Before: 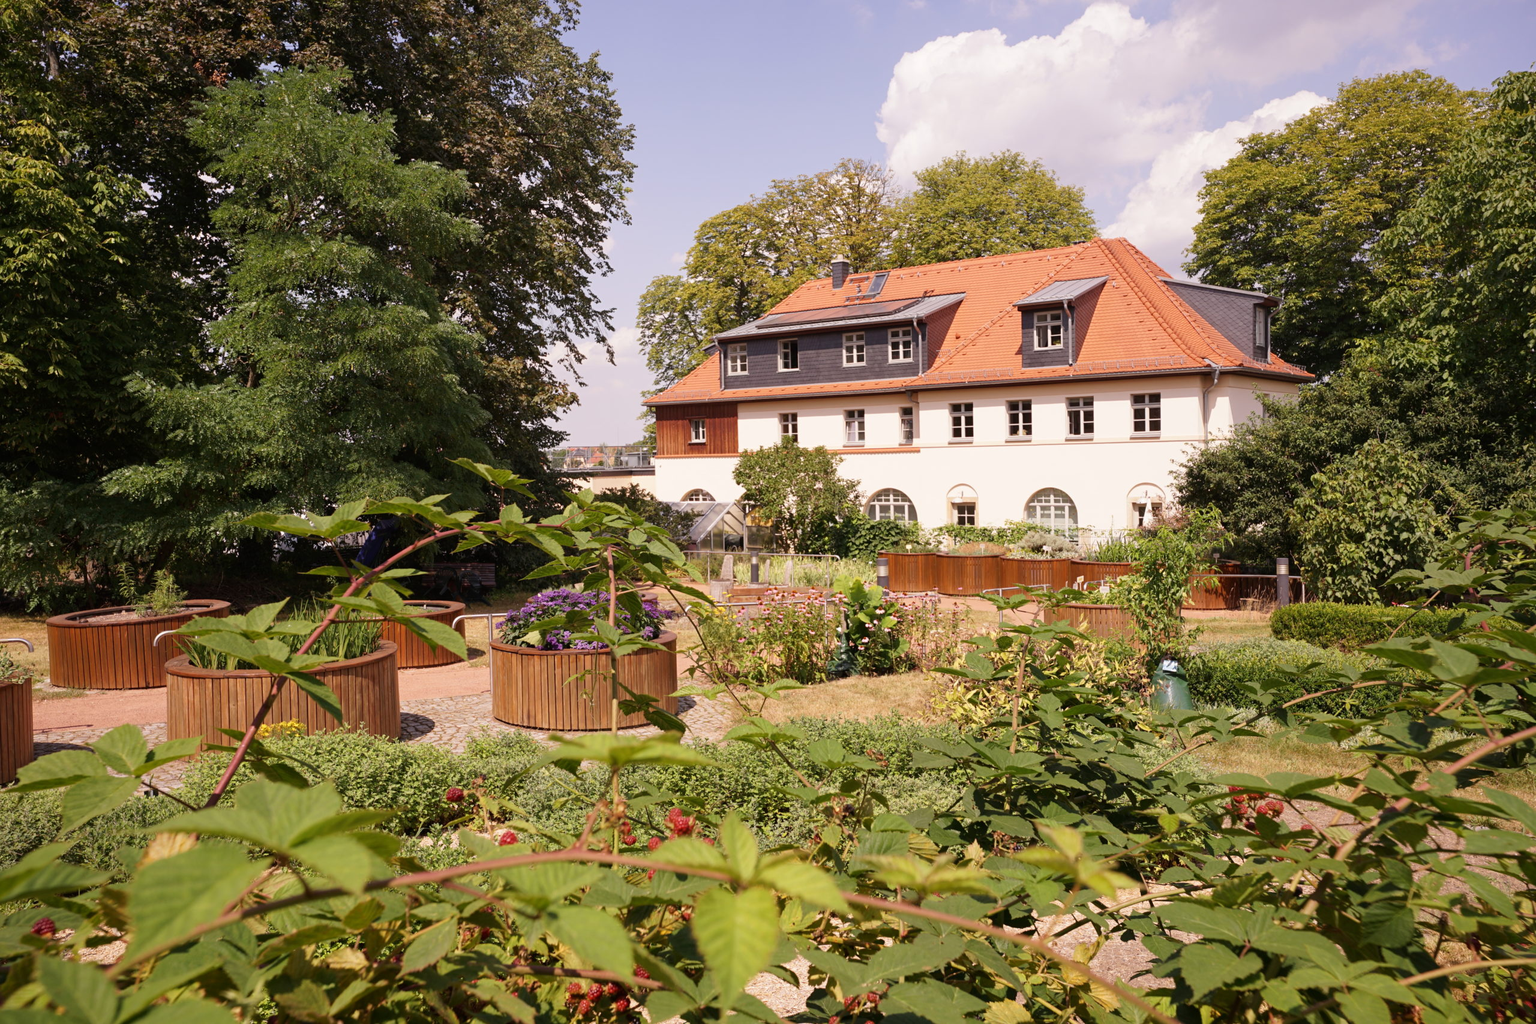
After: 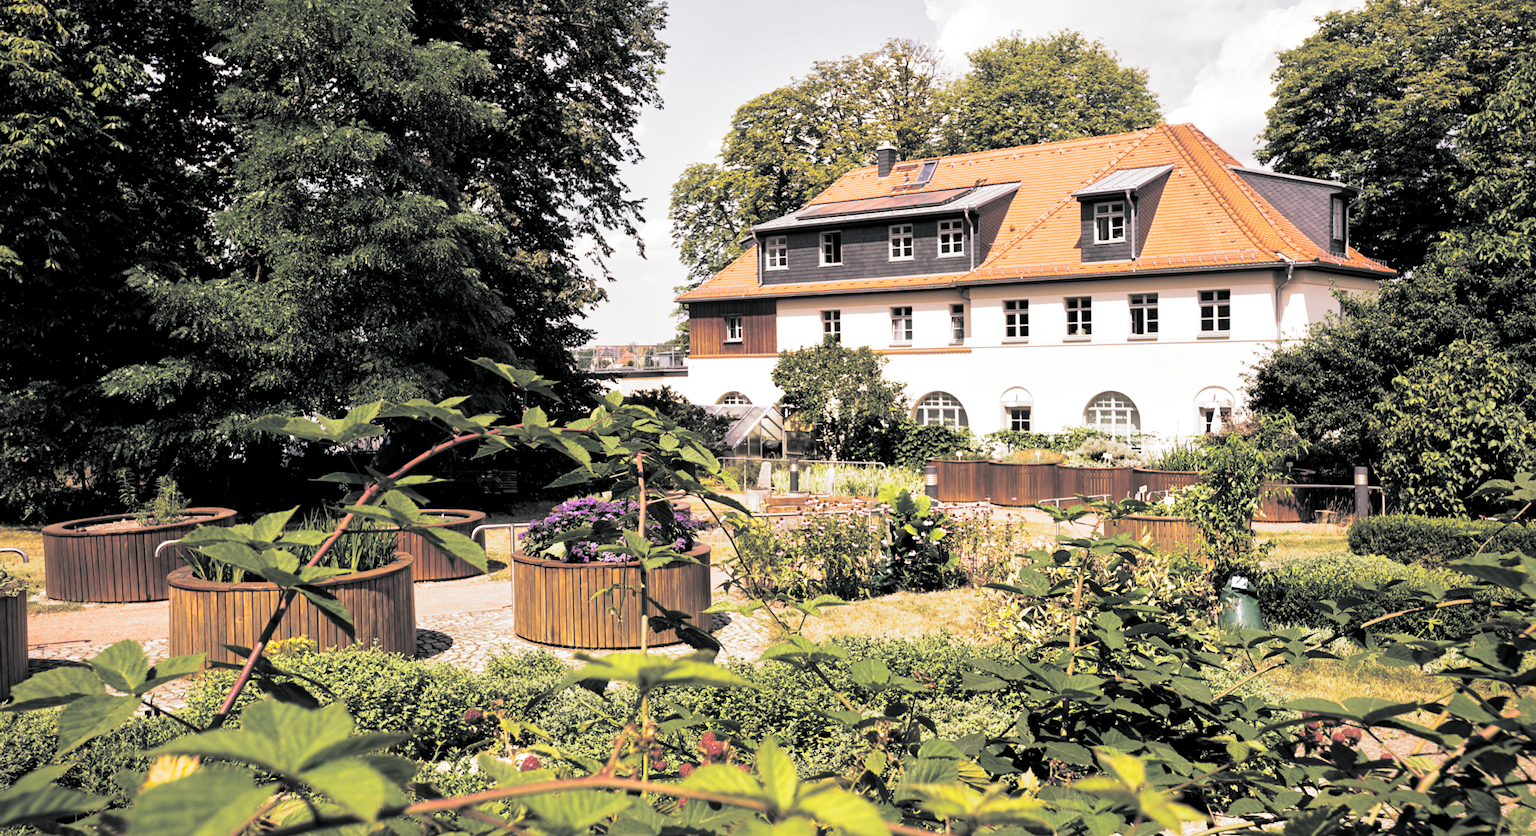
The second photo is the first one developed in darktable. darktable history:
color balance rgb: linear chroma grading › global chroma 13.3%, global vibrance 41.49%
local contrast: mode bilateral grid, contrast 20, coarseness 50, detail 159%, midtone range 0.2
crop and rotate: angle 0.03°, top 11.643%, right 5.651%, bottom 11.189%
filmic rgb: middle gray luminance 12.74%, black relative exposure -10.13 EV, white relative exposure 3.47 EV, threshold 6 EV, target black luminance 0%, hardness 5.74, latitude 44.69%, contrast 1.221, highlights saturation mix 5%, shadows ↔ highlights balance 26.78%, add noise in highlights 0, preserve chrominance no, color science v3 (2019), use custom middle-gray values true, iterations of high-quality reconstruction 0, contrast in highlights soft, enable highlight reconstruction true
rotate and perspective: rotation 0.192°, lens shift (horizontal) -0.015, crop left 0.005, crop right 0.996, crop top 0.006, crop bottom 0.99
split-toning: shadows › hue 190.8°, shadows › saturation 0.05, highlights › hue 54°, highlights › saturation 0.05, compress 0%
